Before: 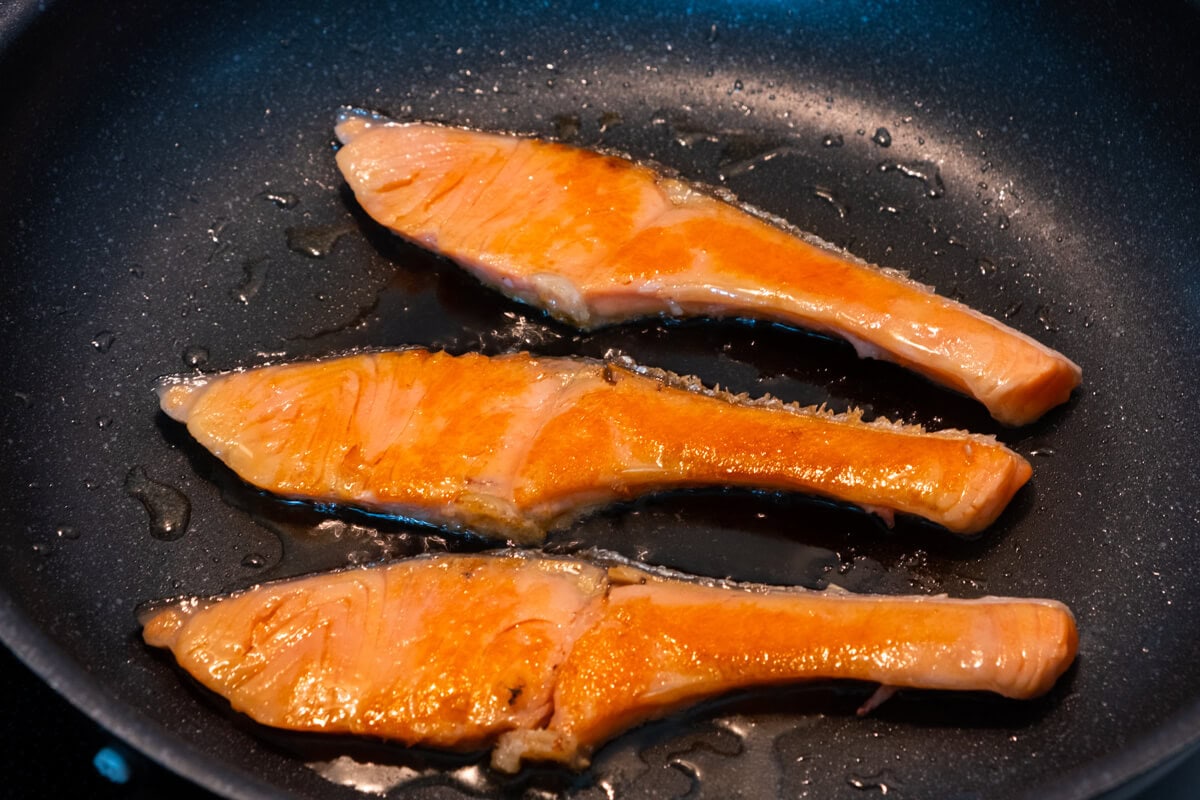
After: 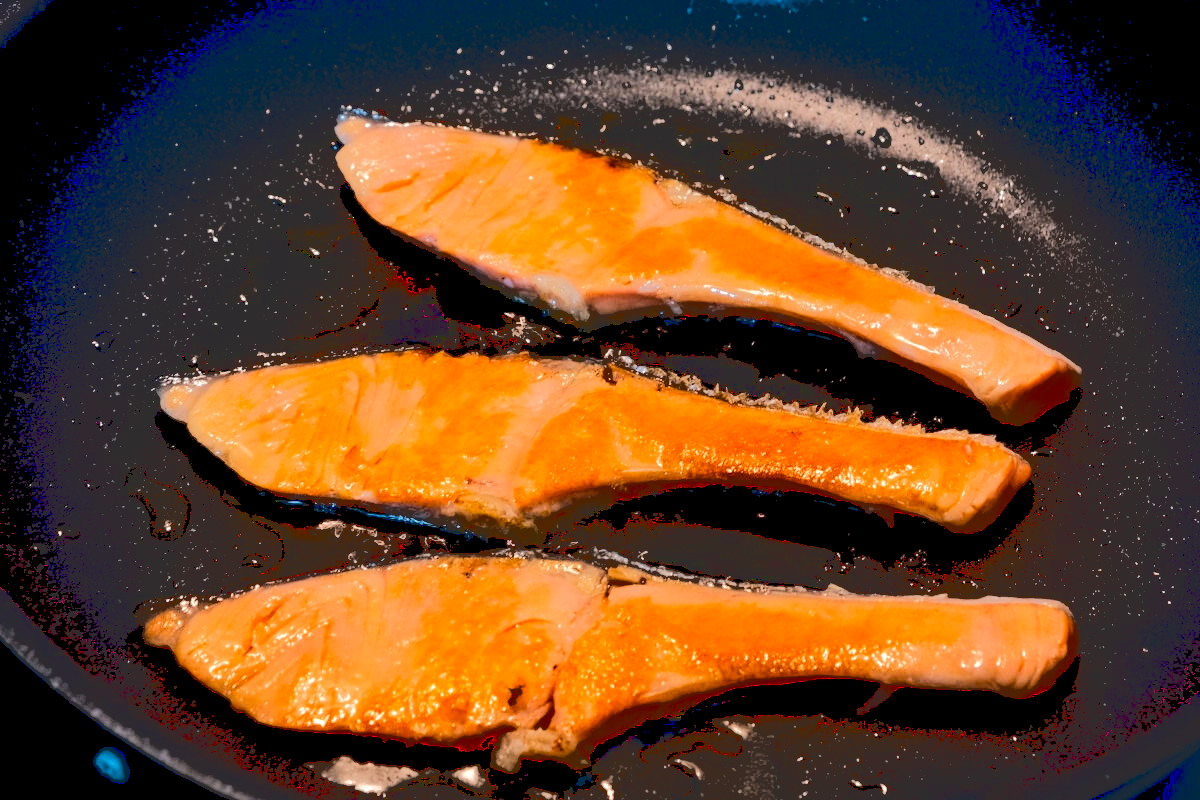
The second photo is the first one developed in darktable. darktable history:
base curve: curves: ch0 [(0.065, 0.026) (0.236, 0.358) (0.53, 0.546) (0.777, 0.841) (0.924, 0.992)], preserve colors average RGB
exposure: black level correction 0.009, compensate highlight preservation false
white balance: red 1, blue 1
